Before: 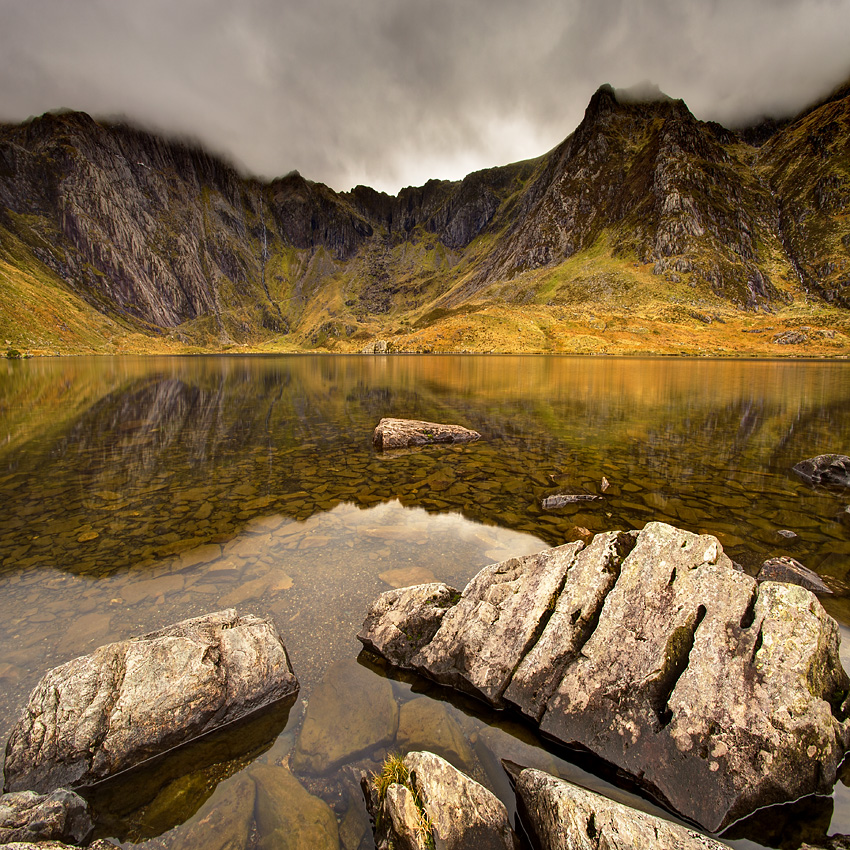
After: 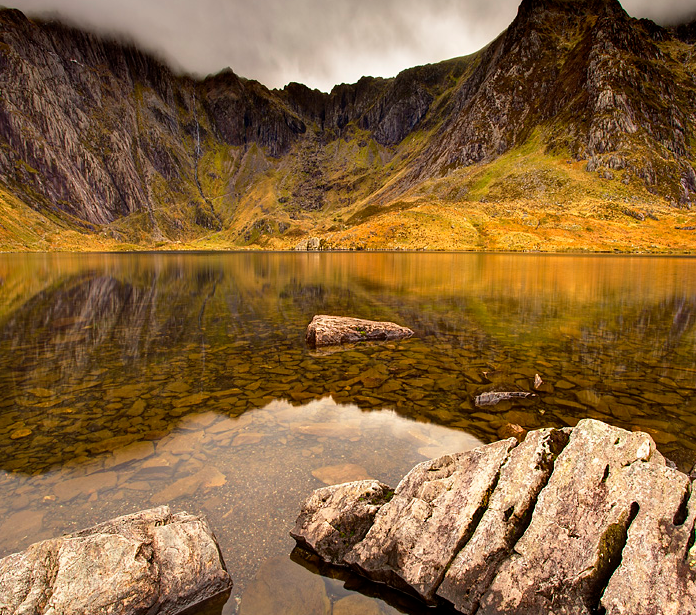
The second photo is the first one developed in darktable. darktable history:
crop: left 7.911%, top 12.202%, right 10.145%, bottom 15.443%
